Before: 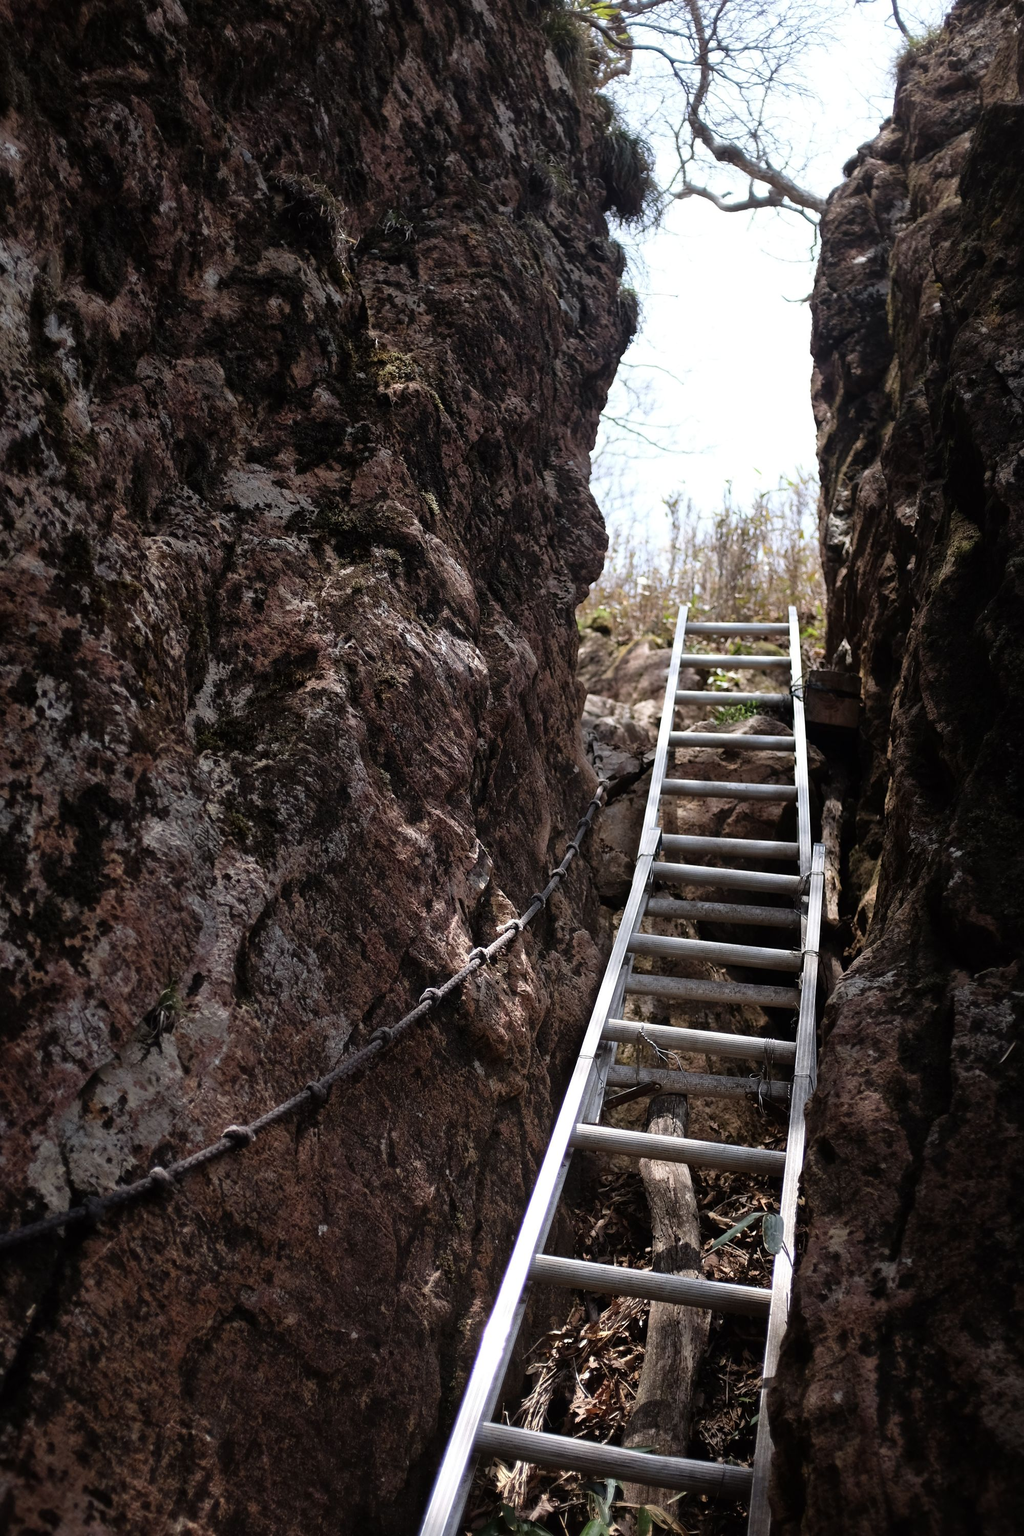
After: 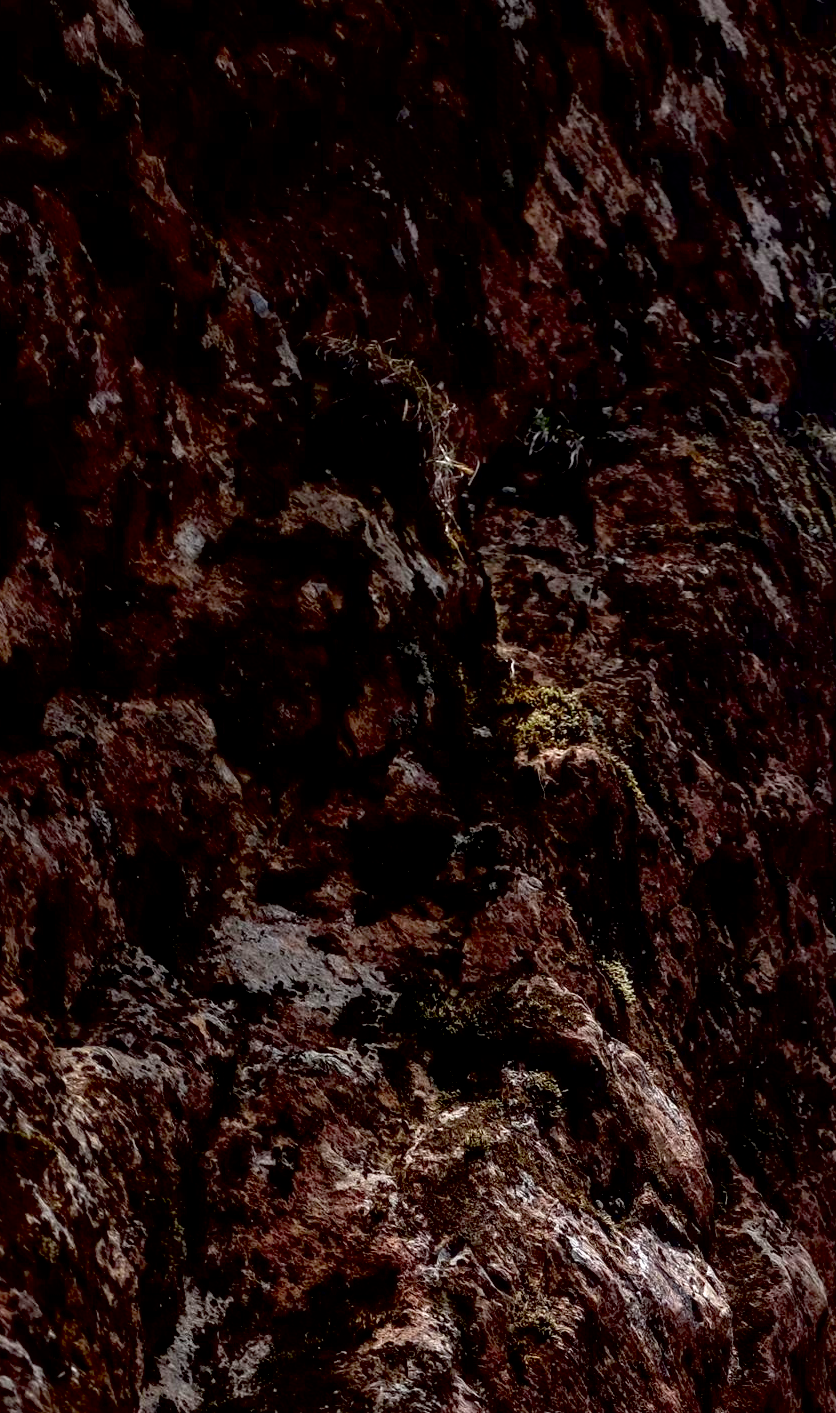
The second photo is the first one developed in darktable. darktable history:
exposure: black level correction 0.027, exposure 0.18 EV, compensate highlight preservation false
crop and rotate: left 11.187%, top 0.05%, right 46.997%, bottom 52.823%
contrast brightness saturation: contrast 0.086, saturation 0.276
local contrast: on, module defaults
